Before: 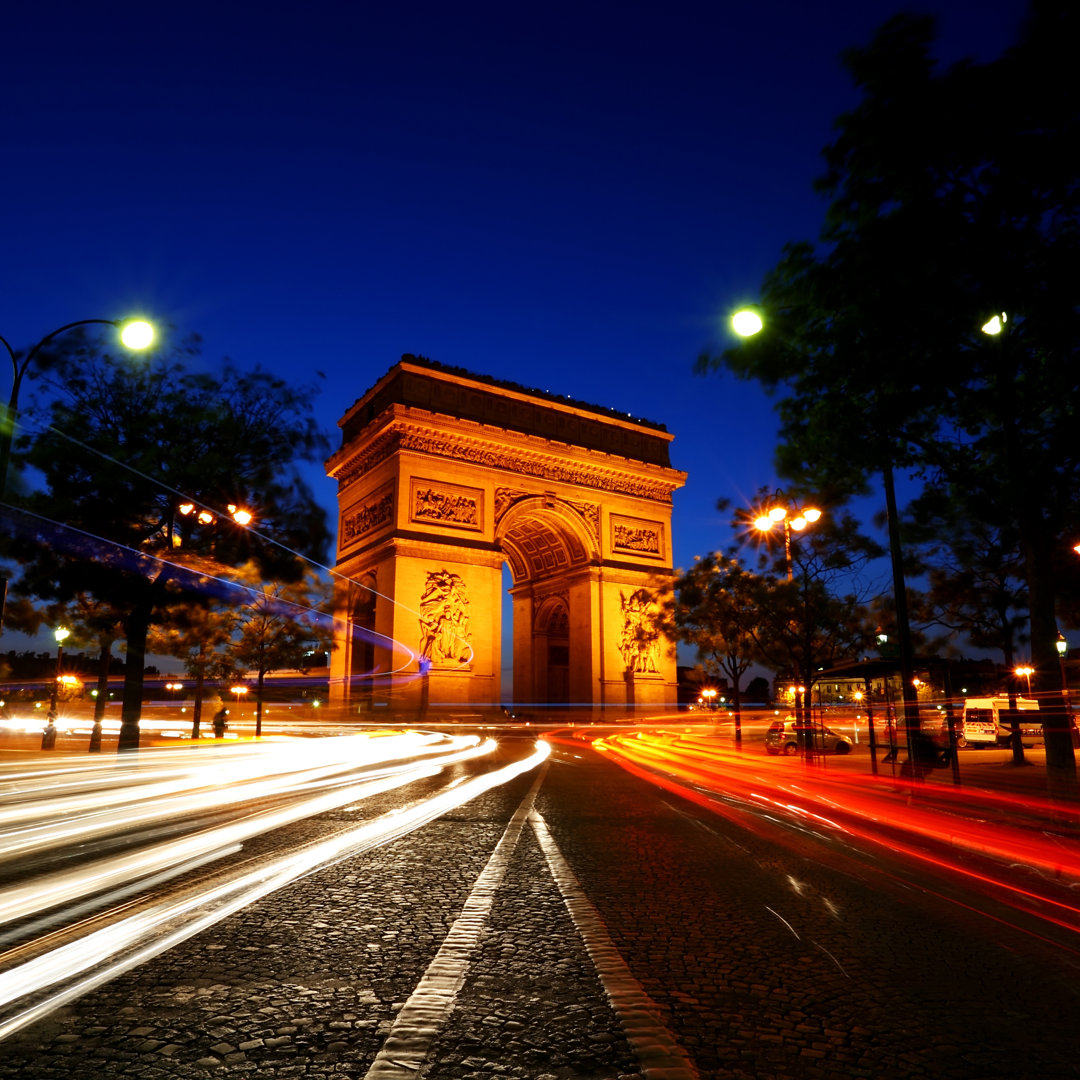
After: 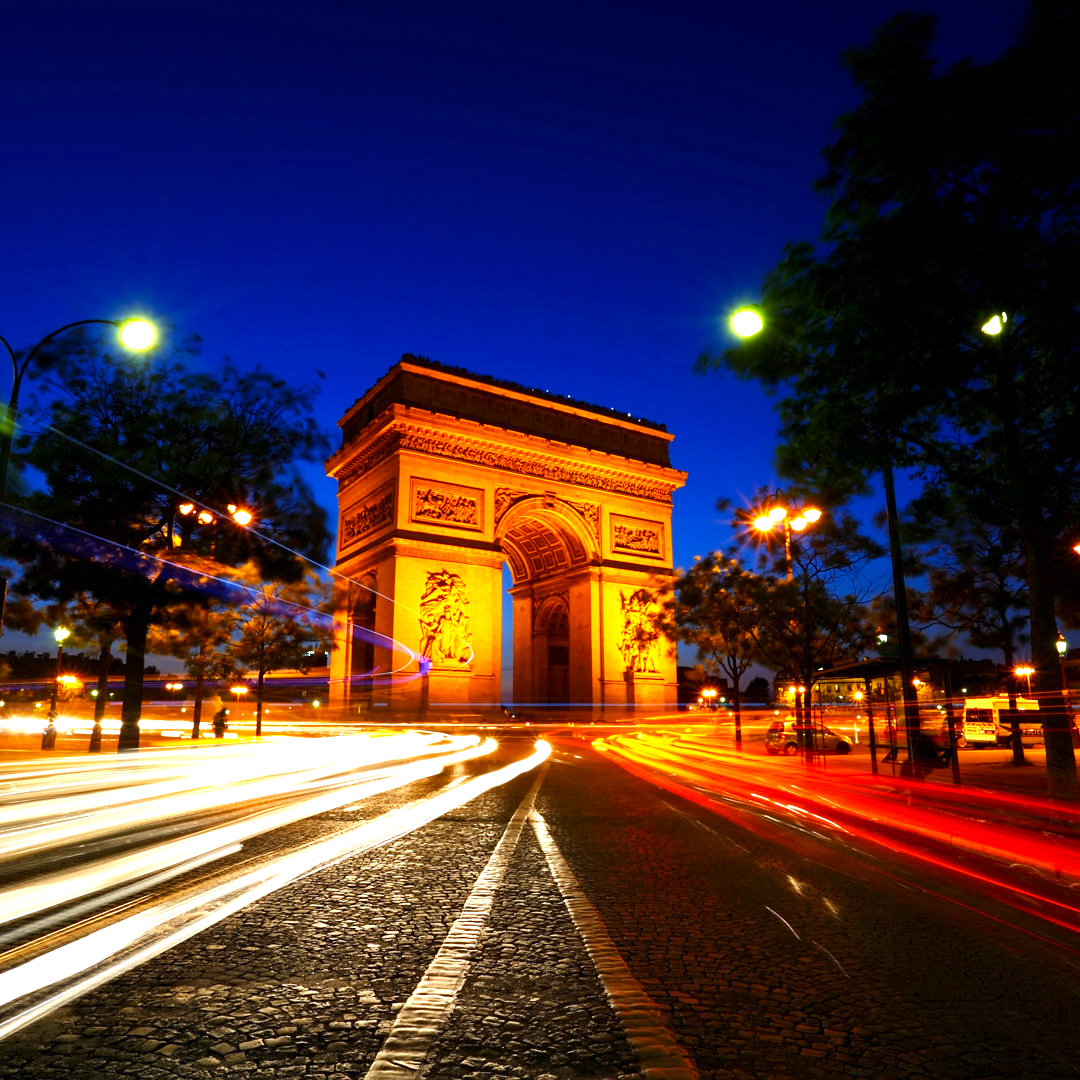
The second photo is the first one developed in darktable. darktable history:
color balance rgb: perceptual saturation grading › global saturation 19.564%
exposure: black level correction 0, exposure 0.685 EV, compensate highlight preservation false
